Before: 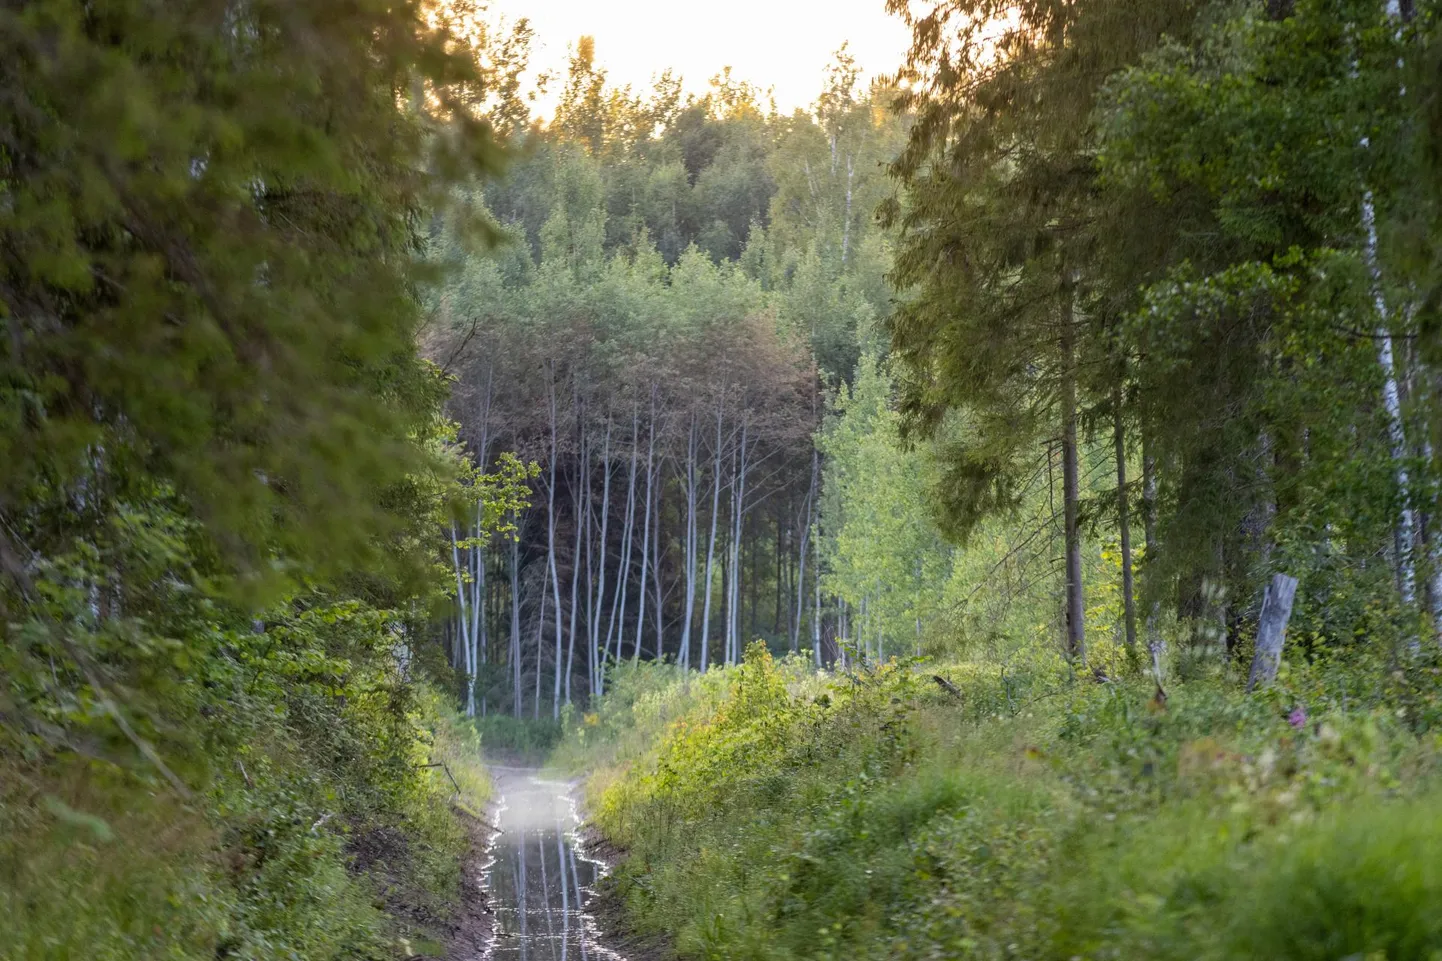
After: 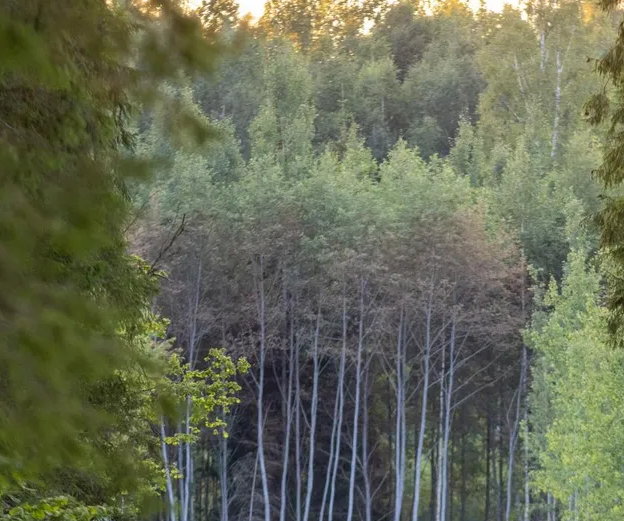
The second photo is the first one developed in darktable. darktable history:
crop: left 20.207%, top 10.903%, right 35.896%, bottom 34.828%
